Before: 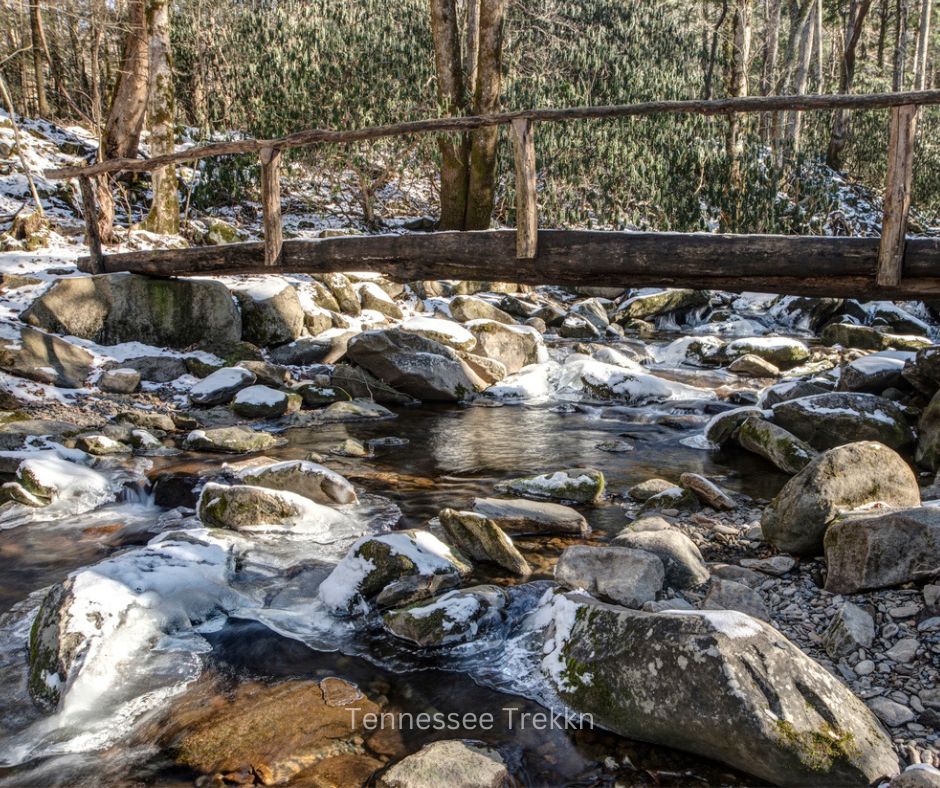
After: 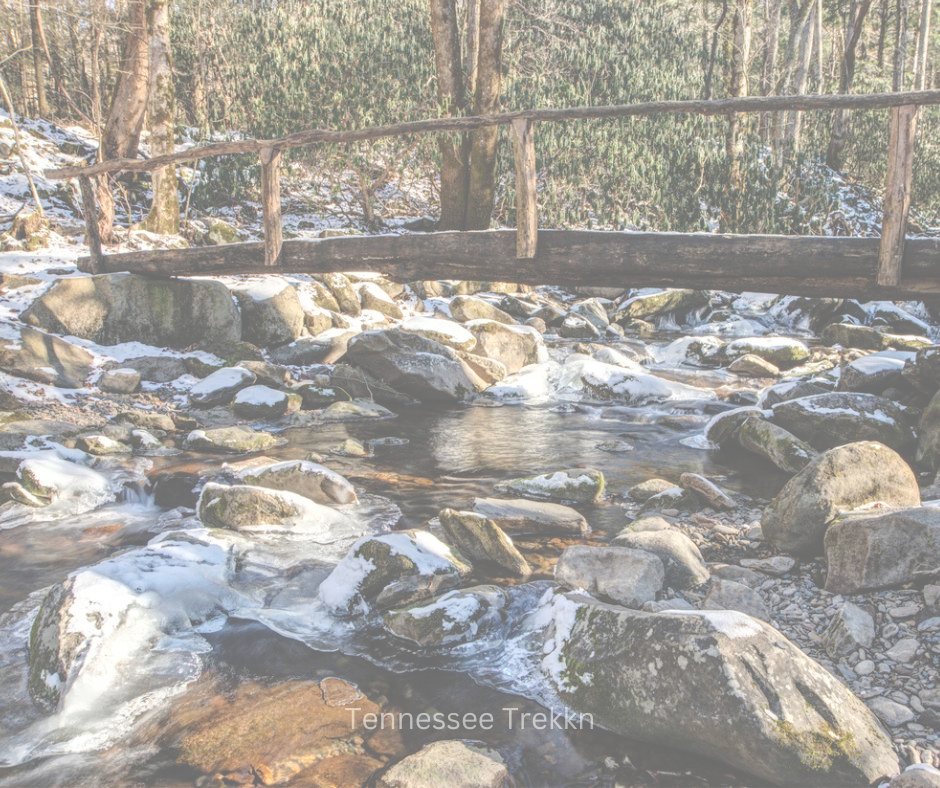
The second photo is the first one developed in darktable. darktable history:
exposure: black level correction -0.062, exposure -0.05 EV, compensate highlight preservation false
global tonemap: drago (0.7, 100)
